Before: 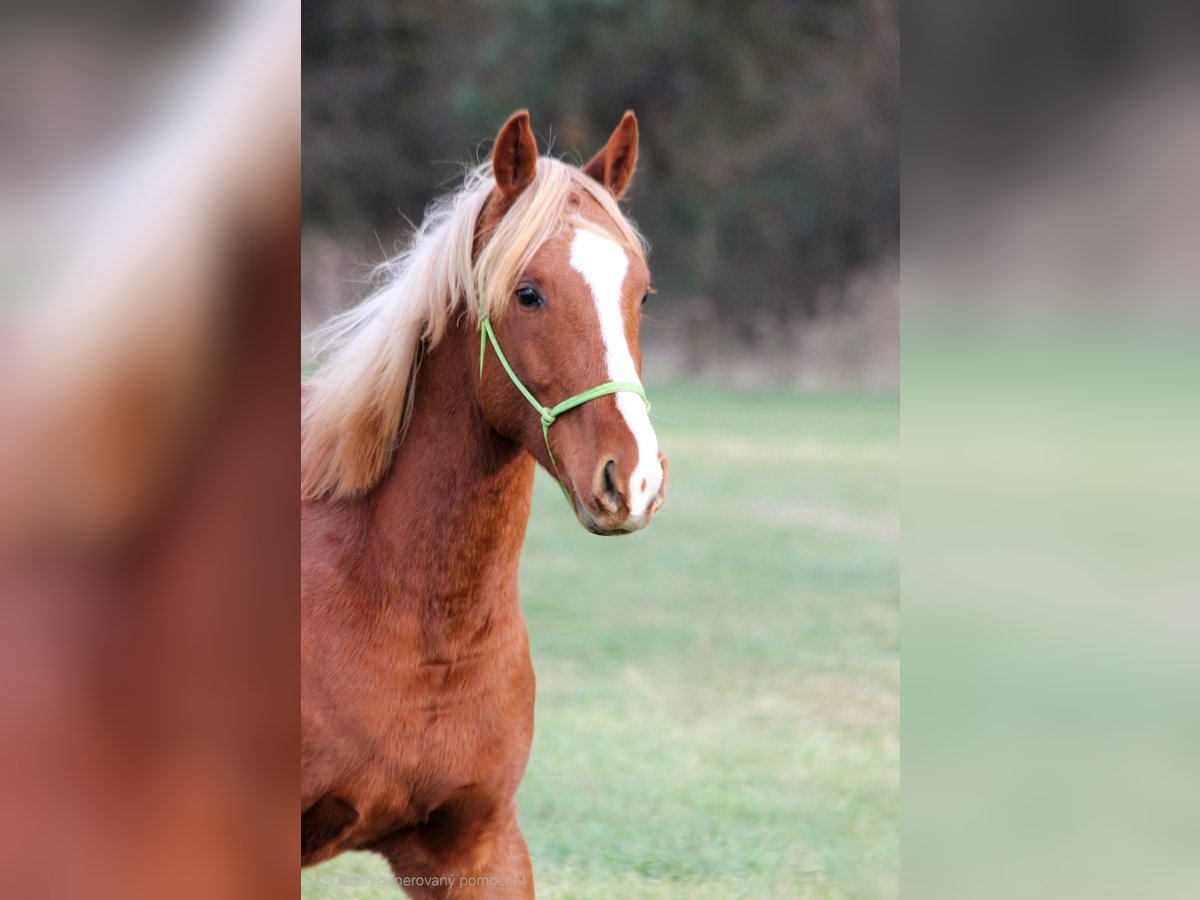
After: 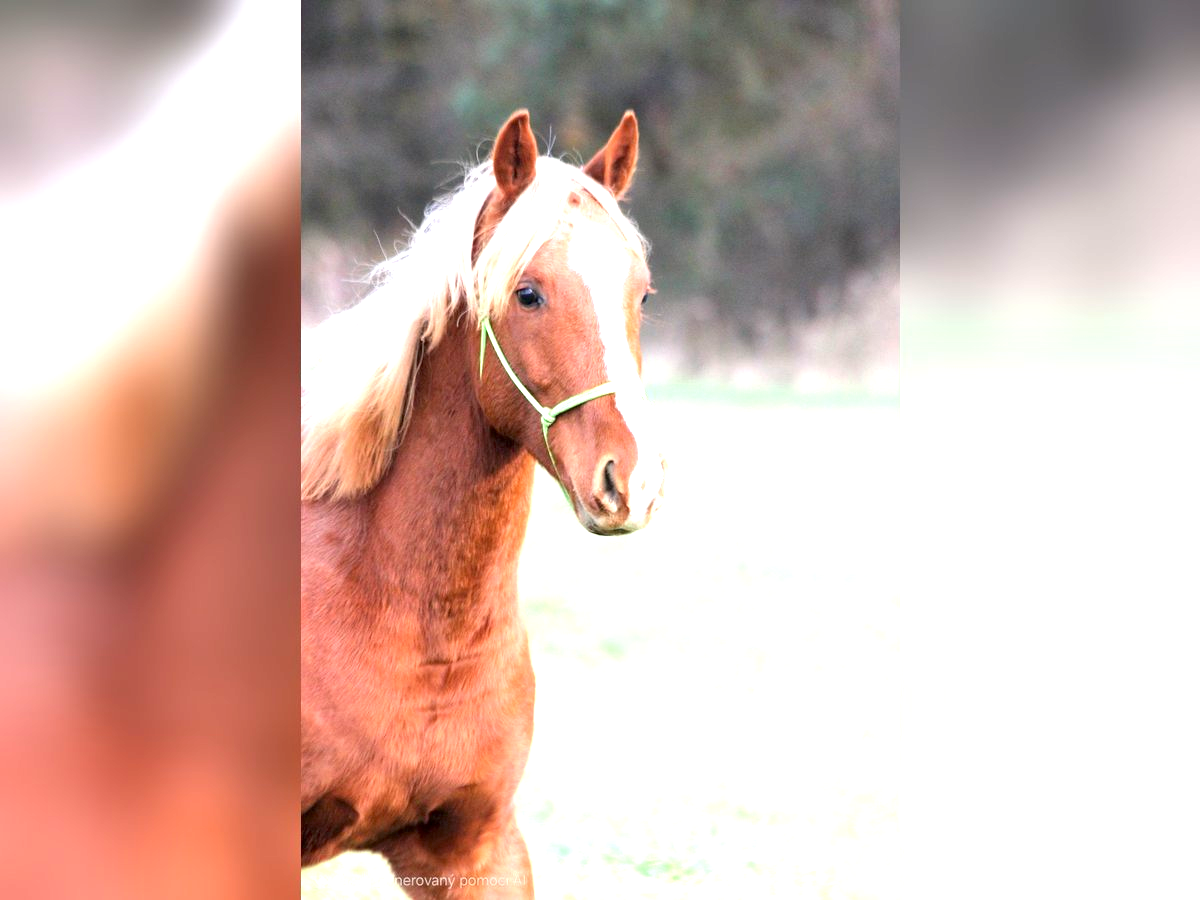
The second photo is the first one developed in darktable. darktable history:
exposure: black level correction 0.001, exposure 1.398 EV, compensate exposure bias true, compensate highlight preservation false
